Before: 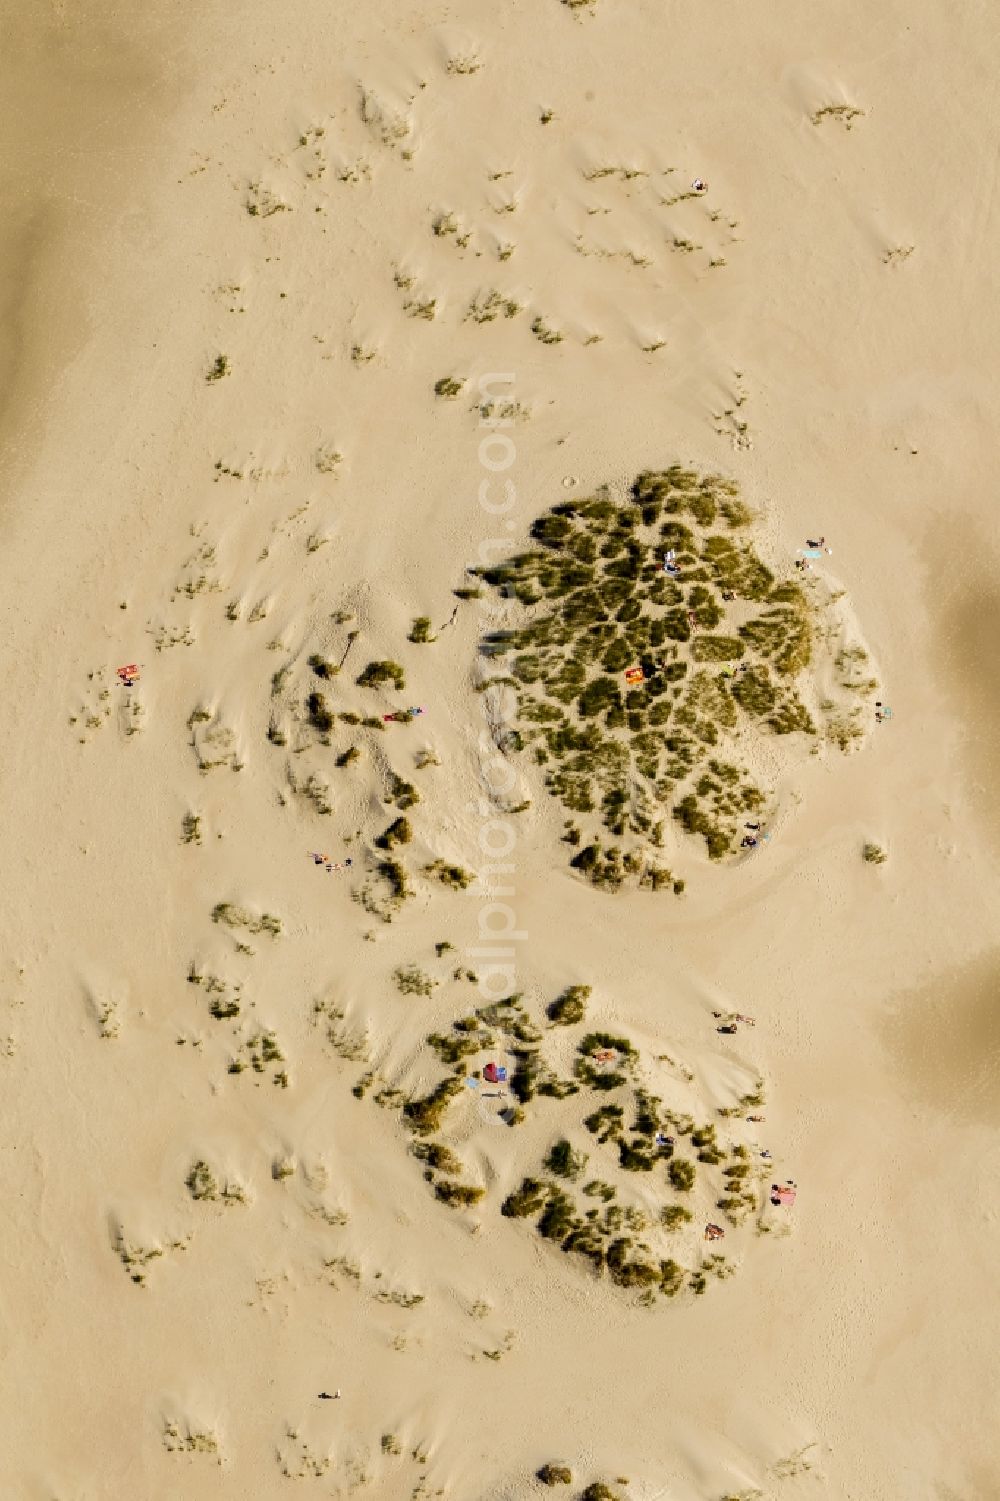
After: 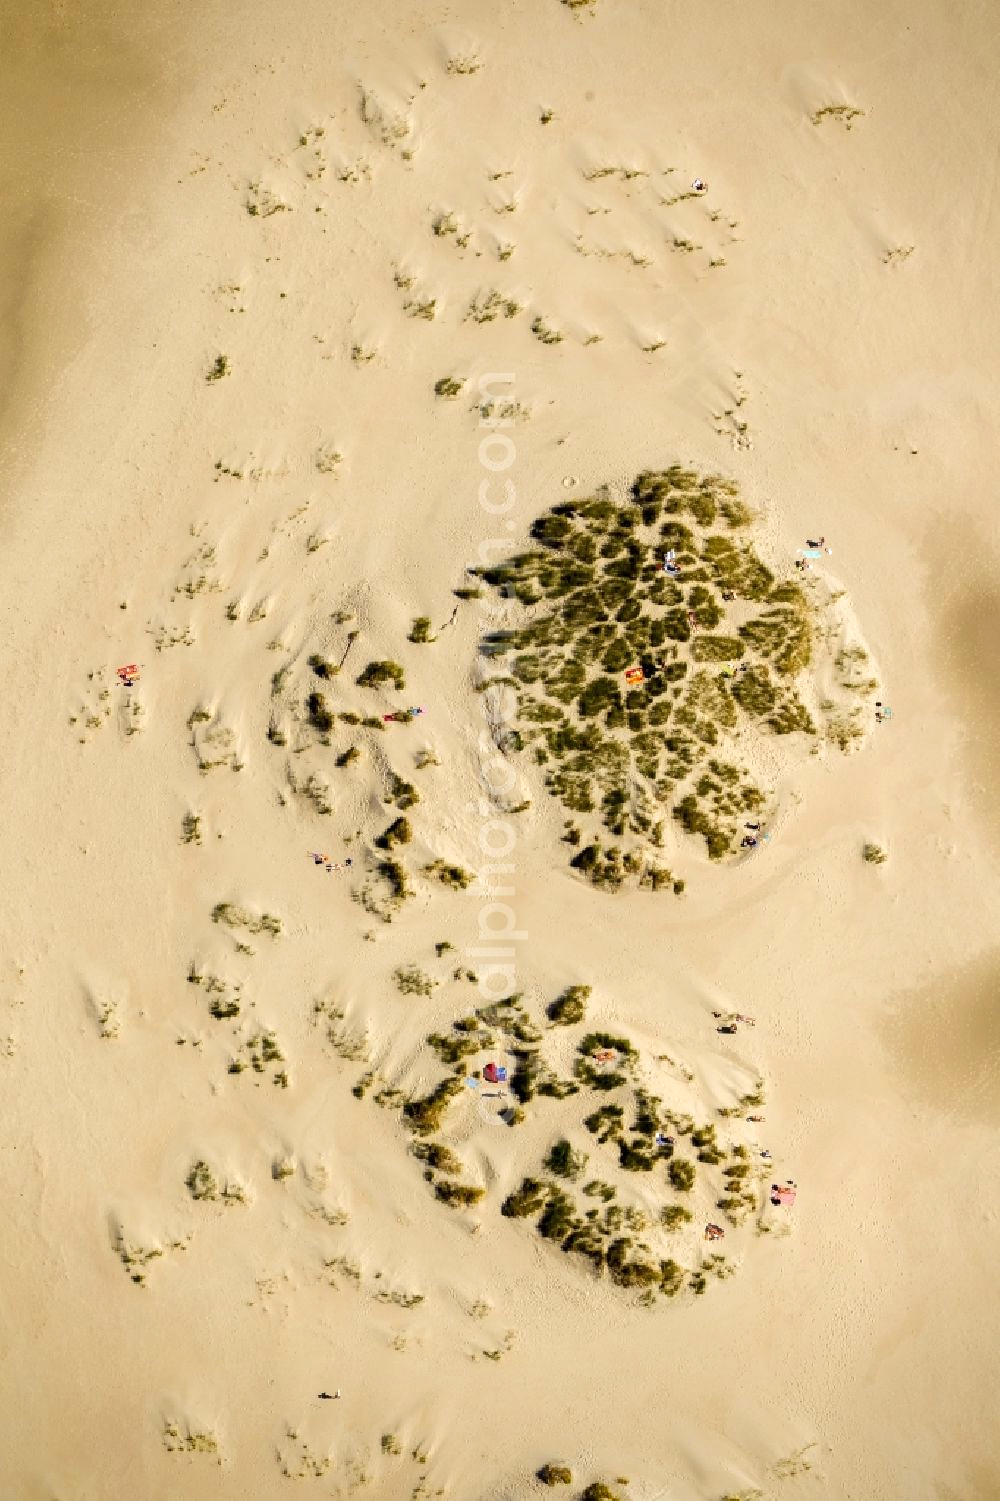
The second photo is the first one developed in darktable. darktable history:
exposure: exposure 0.292 EV, compensate highlight preservation false
vignetting: saturation 0.369
